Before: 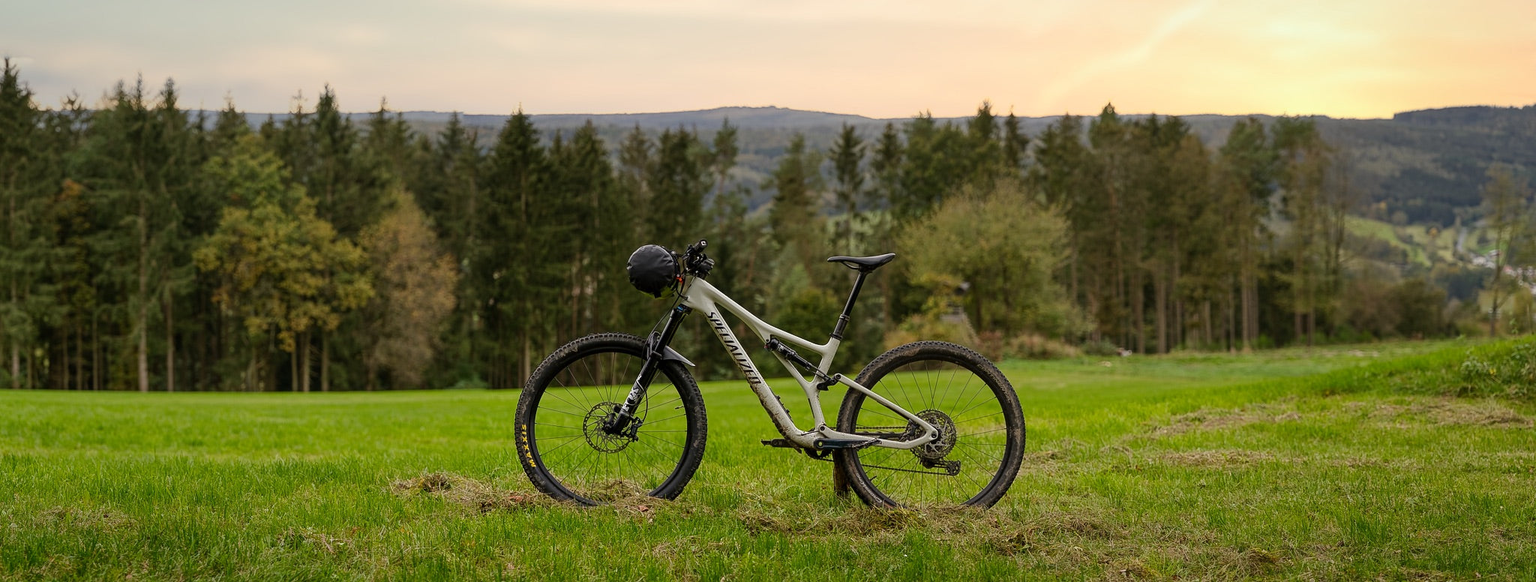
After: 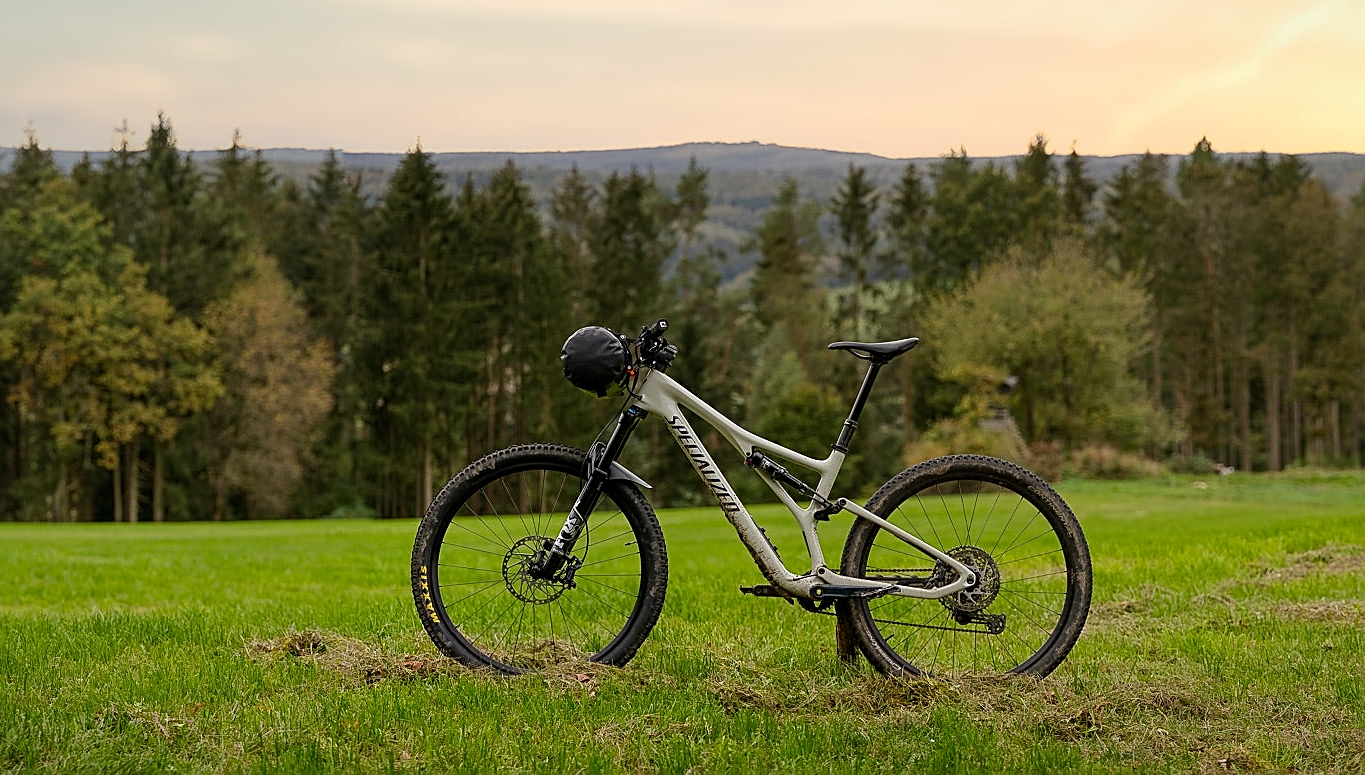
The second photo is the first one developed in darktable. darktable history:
crop and rotate: left 13.431%, right 19.896%
sharpen: on, module defaults
exposure: black level correction 0.001, compensate exposure bias true, compensate highlight preservation false
